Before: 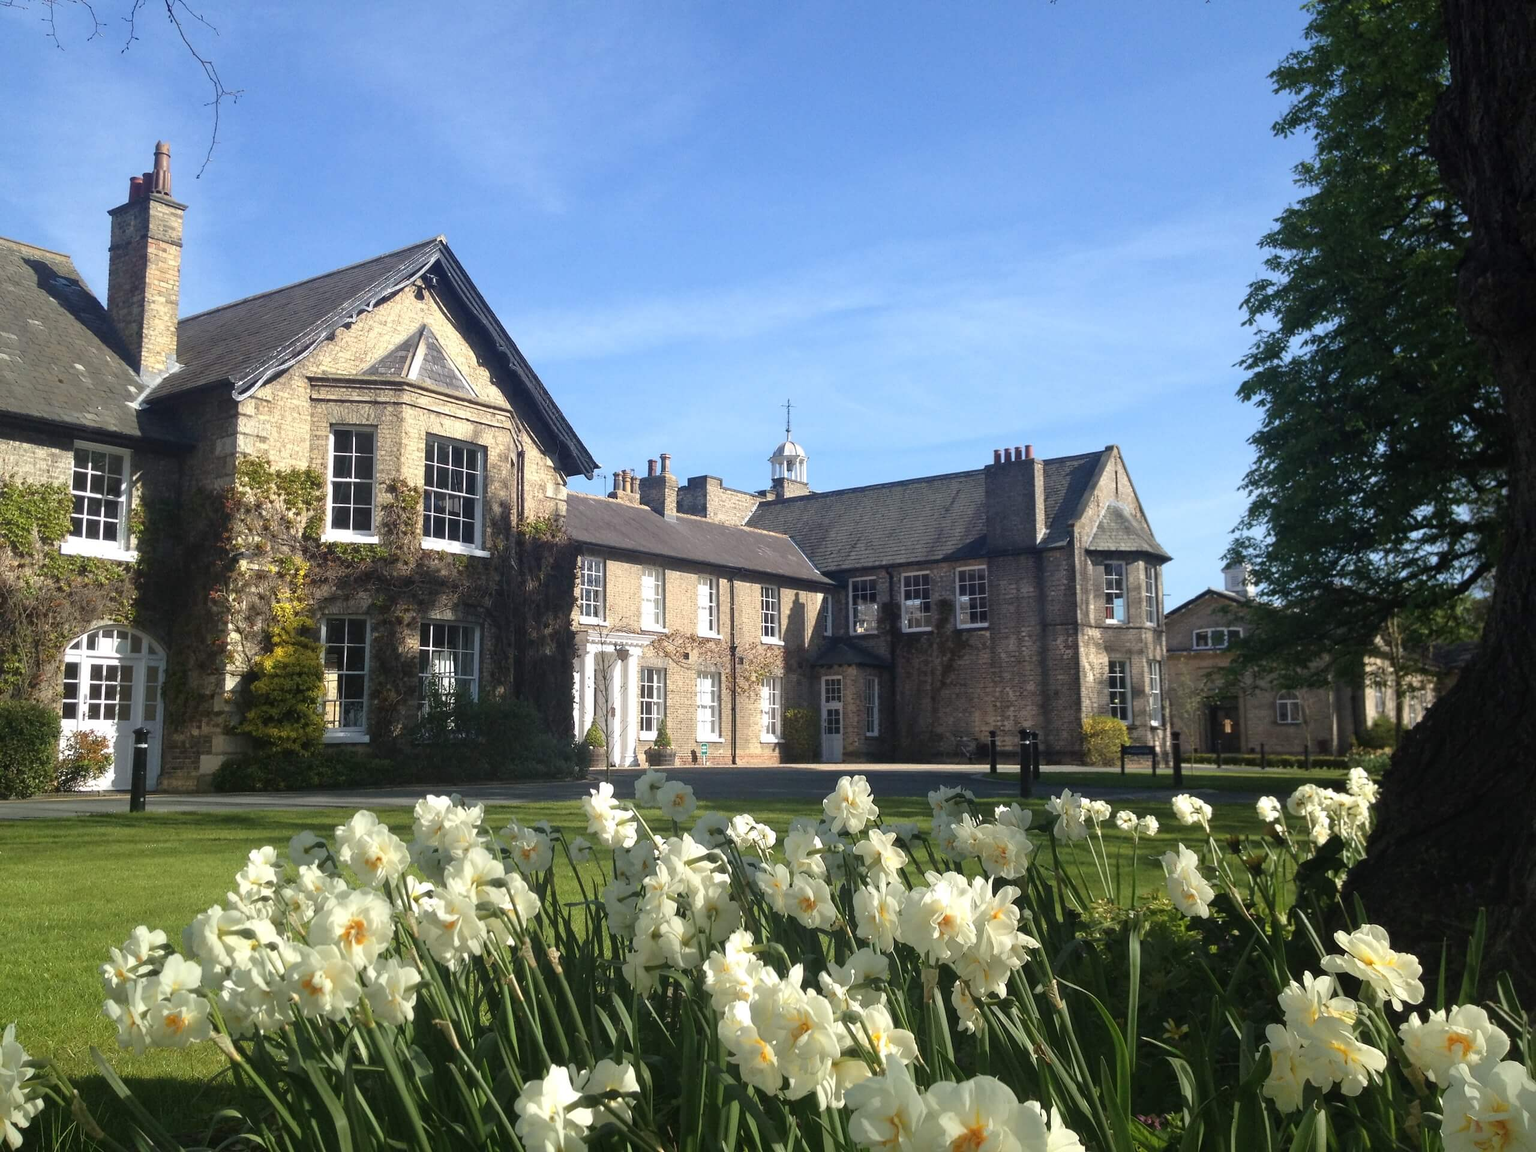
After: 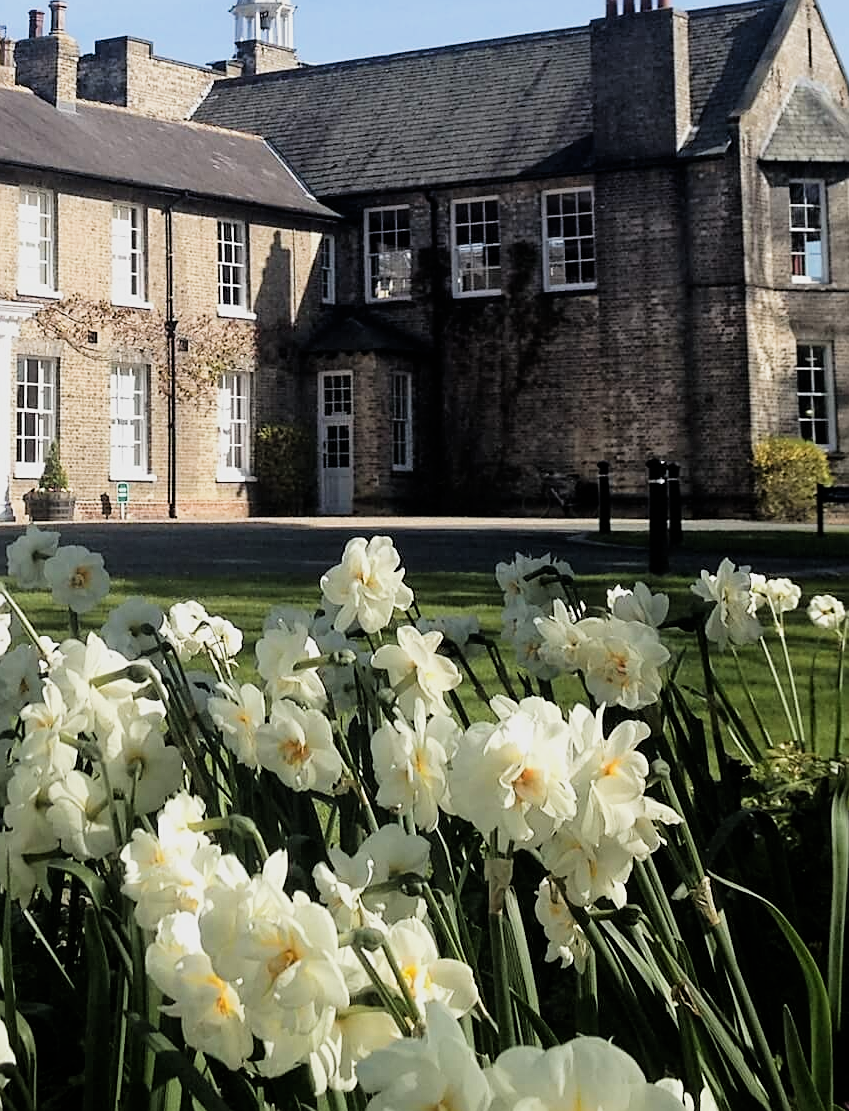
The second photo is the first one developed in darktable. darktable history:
filmic rgb: black relative exposure -5.13 EV, white relative exposure 3.53 EV, threshold 3.02 EV, hardness 3.17, contrast 1.299, highlights saturation mix -49.14%, enable highlight reconstruction true
crop: left 41.089%, top 39.421%, right 25.713%, bottom 2.689%
sharpen: on, module defaults
